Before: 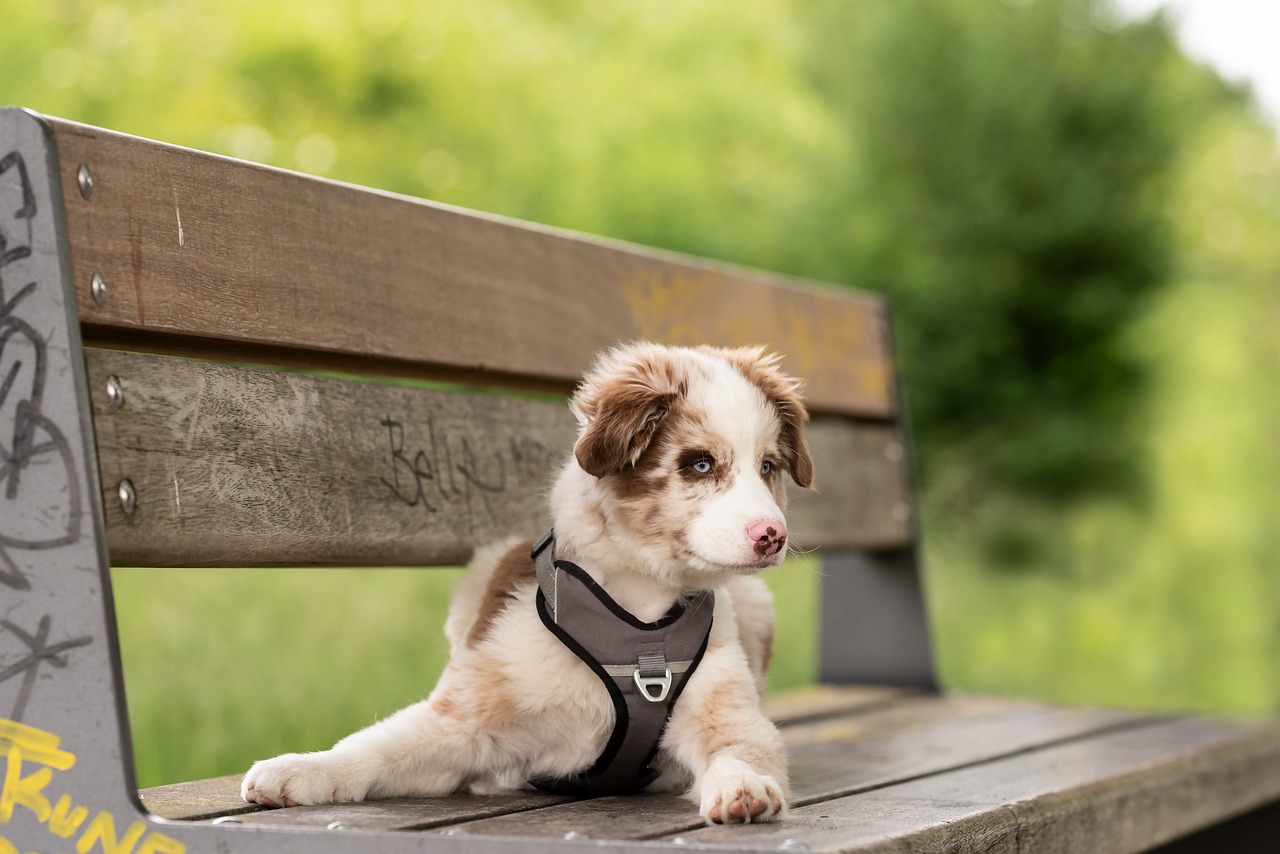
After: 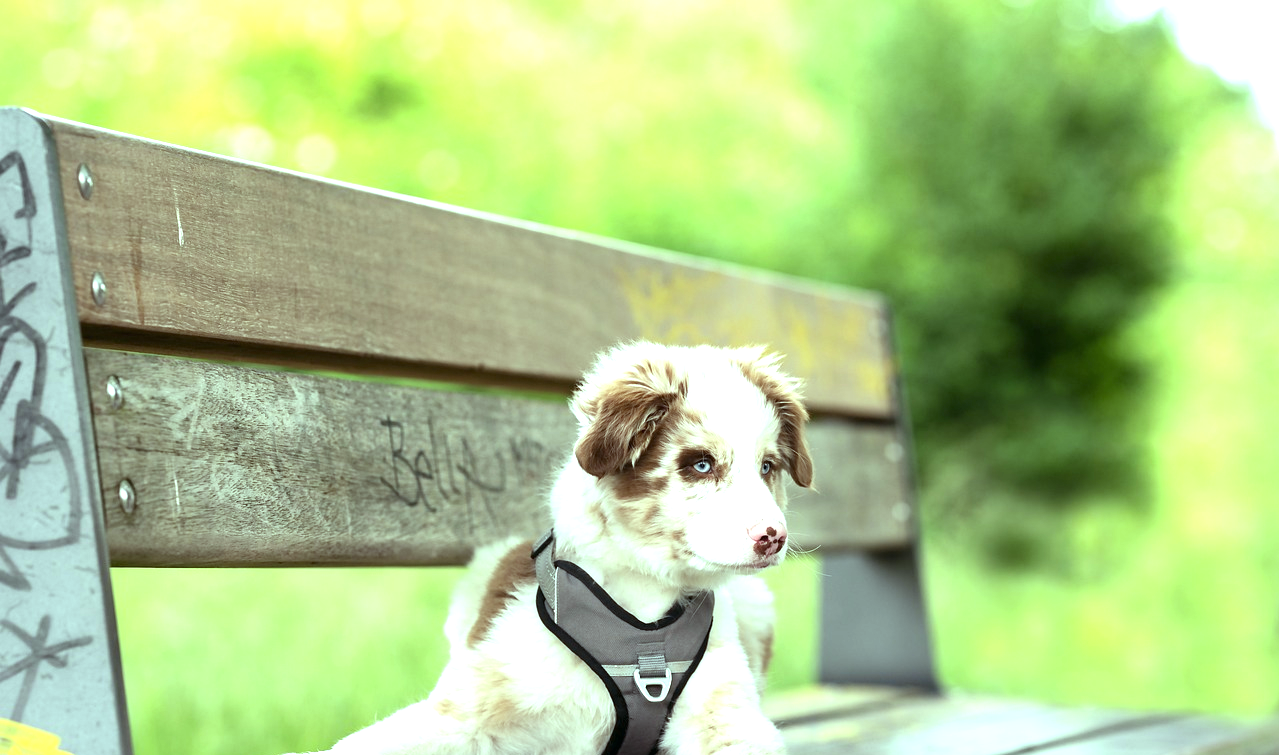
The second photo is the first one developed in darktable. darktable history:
color balance: mode lift, gamma, gain (sRGB), lift [0.997, 0.979, 1.021, 1.011], gamma [1, 1.084, 0.916, 0.998], gain [1, 0.87, 1.13, 1.101], contrast 4.55%, contrast fulcrum 38.24%, output saturation 104.09%
crop and rotate: top 0%, bottom 11.49%
exposure: exposure 1 EV, compensate highlight preservation false
